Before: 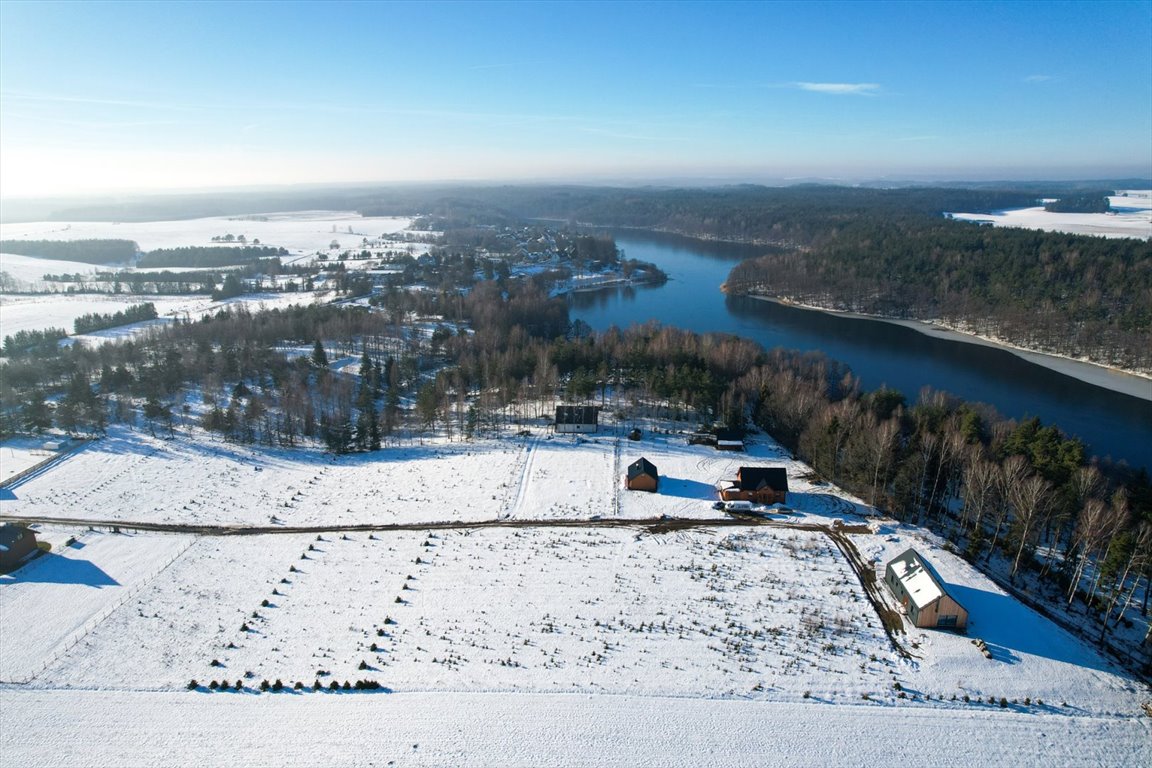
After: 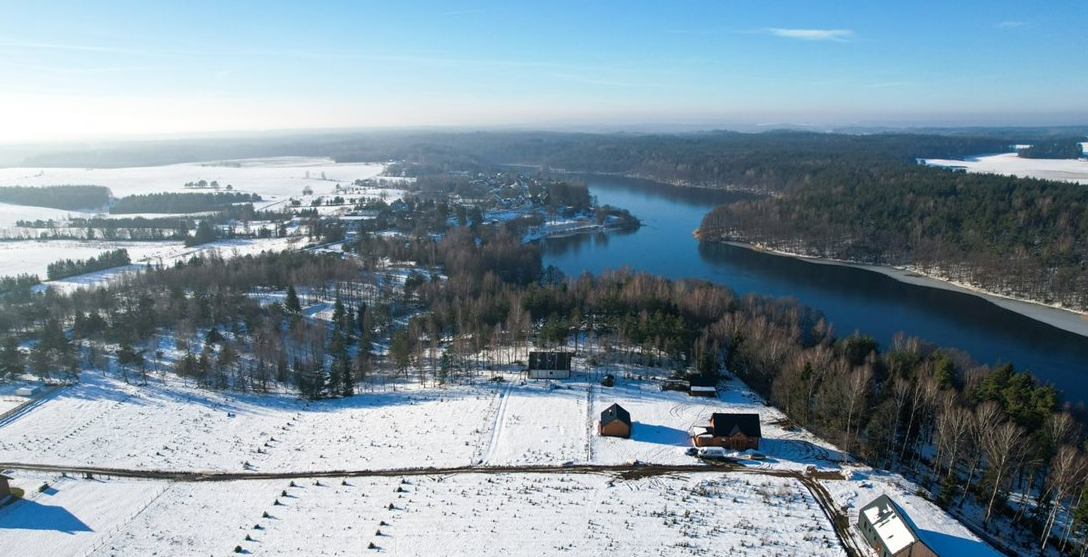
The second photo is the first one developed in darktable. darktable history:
crop: left 2.43%, top 7.073%, right 3.058%, bottom 20.298%
